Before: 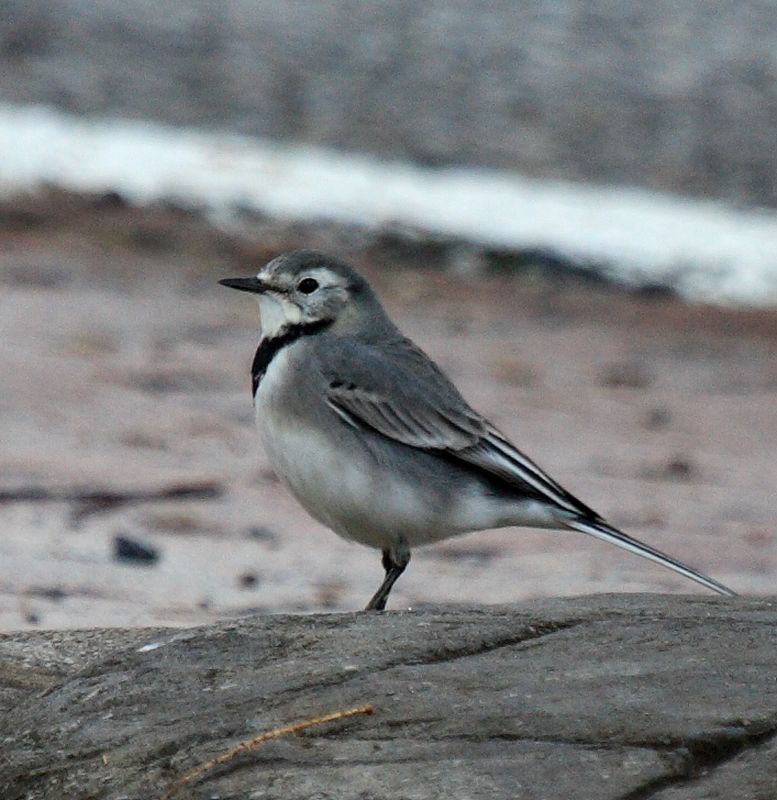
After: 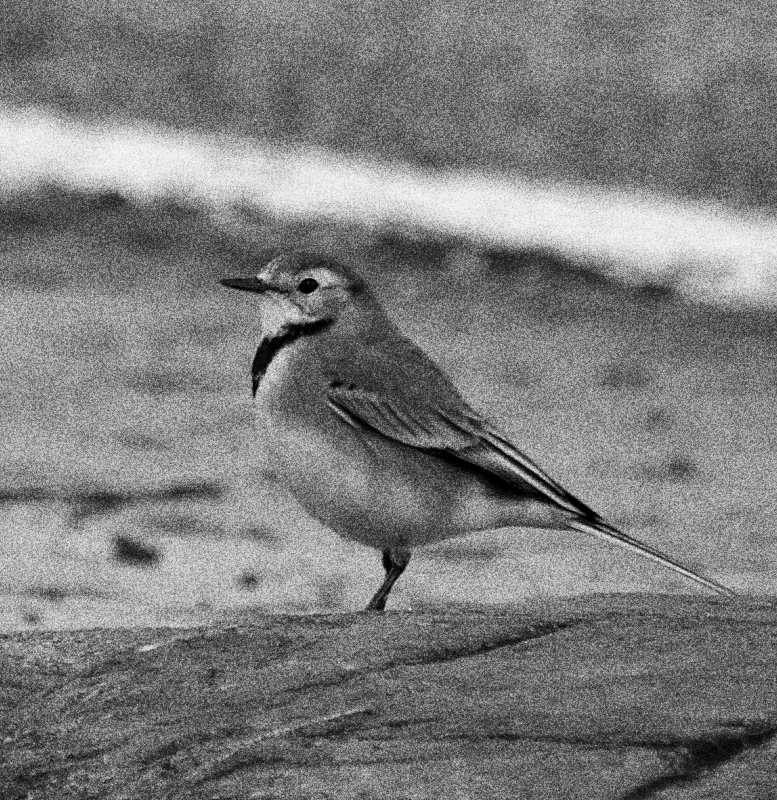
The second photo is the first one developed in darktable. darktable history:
grain: coarseness 30.02 ISO, strength 100%
monochrome: on, module defaults
shadows and highlights: low approximation 0.01, soften with gaussian
